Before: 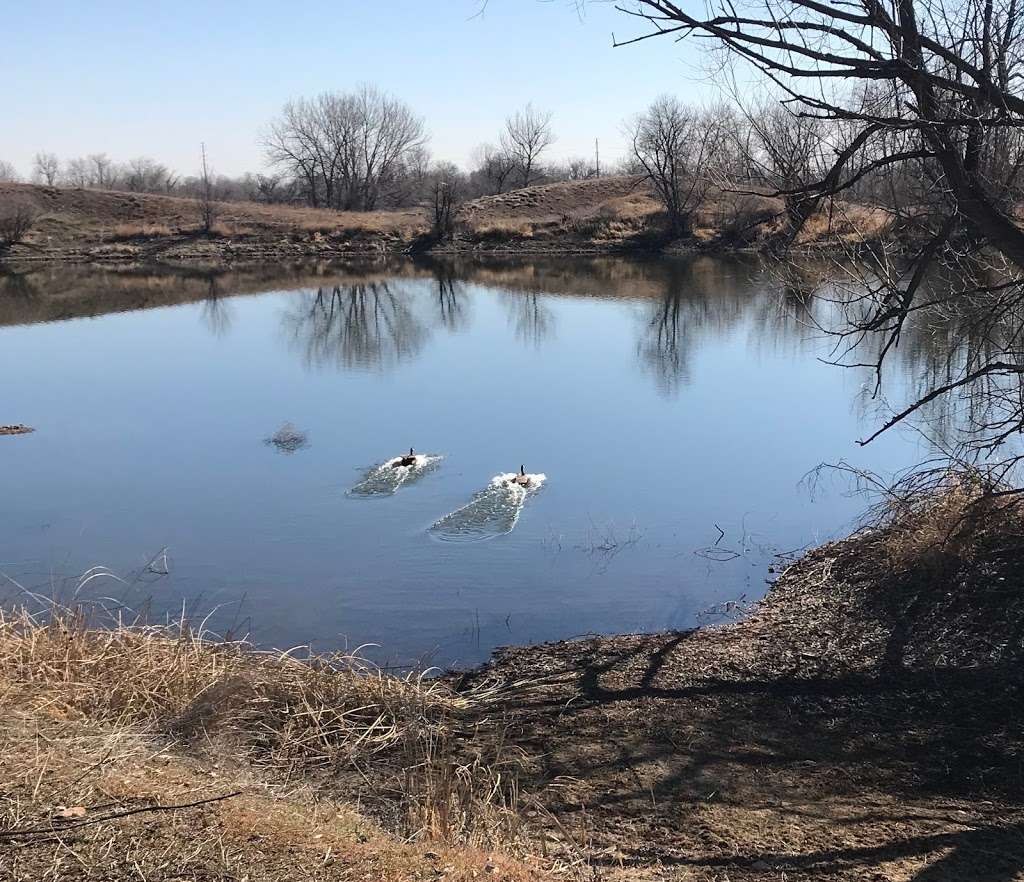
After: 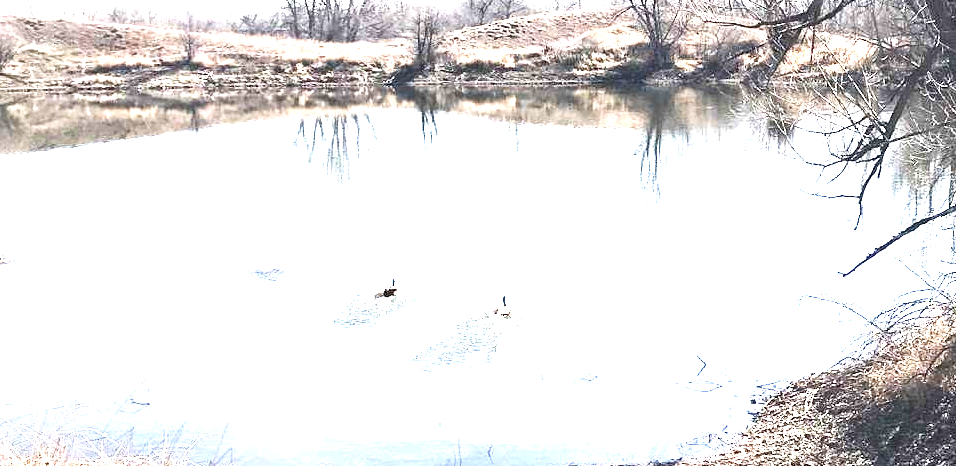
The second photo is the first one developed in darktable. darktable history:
crop: left 1.762%, top 19.248%, right 4.793%, bottom 27.867%
velvia: on, module defaults
contrast brightness saturation: contrast 0.104, saturation -0.368
exposure: exposure 2.897 EV, compensate highlight preservation false
